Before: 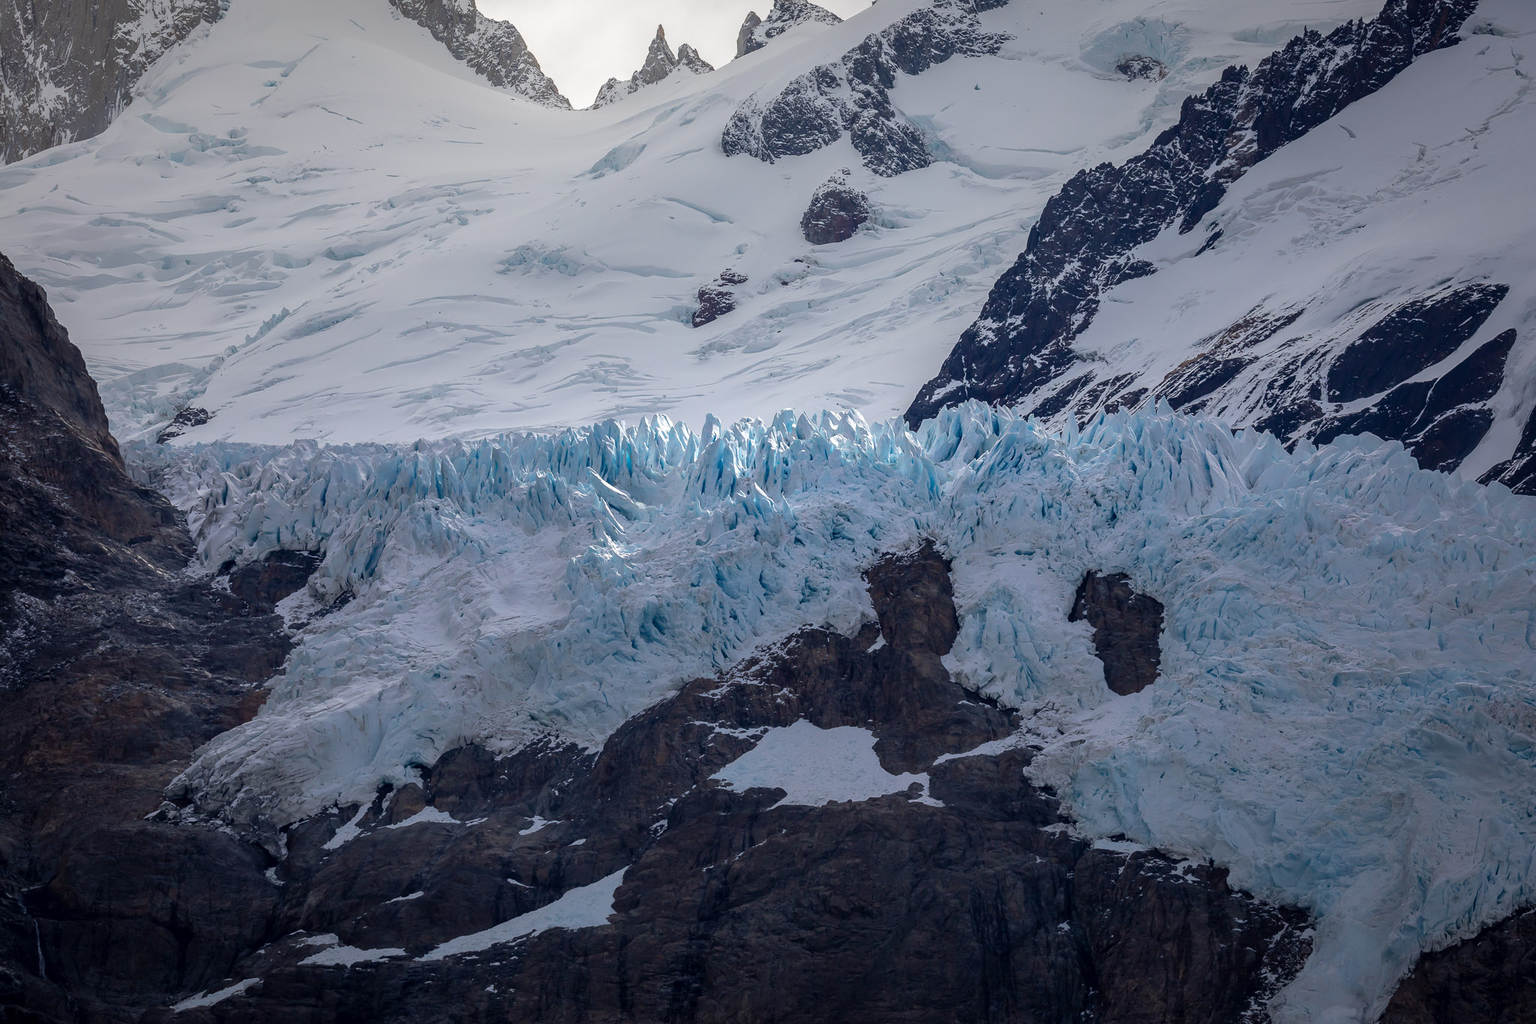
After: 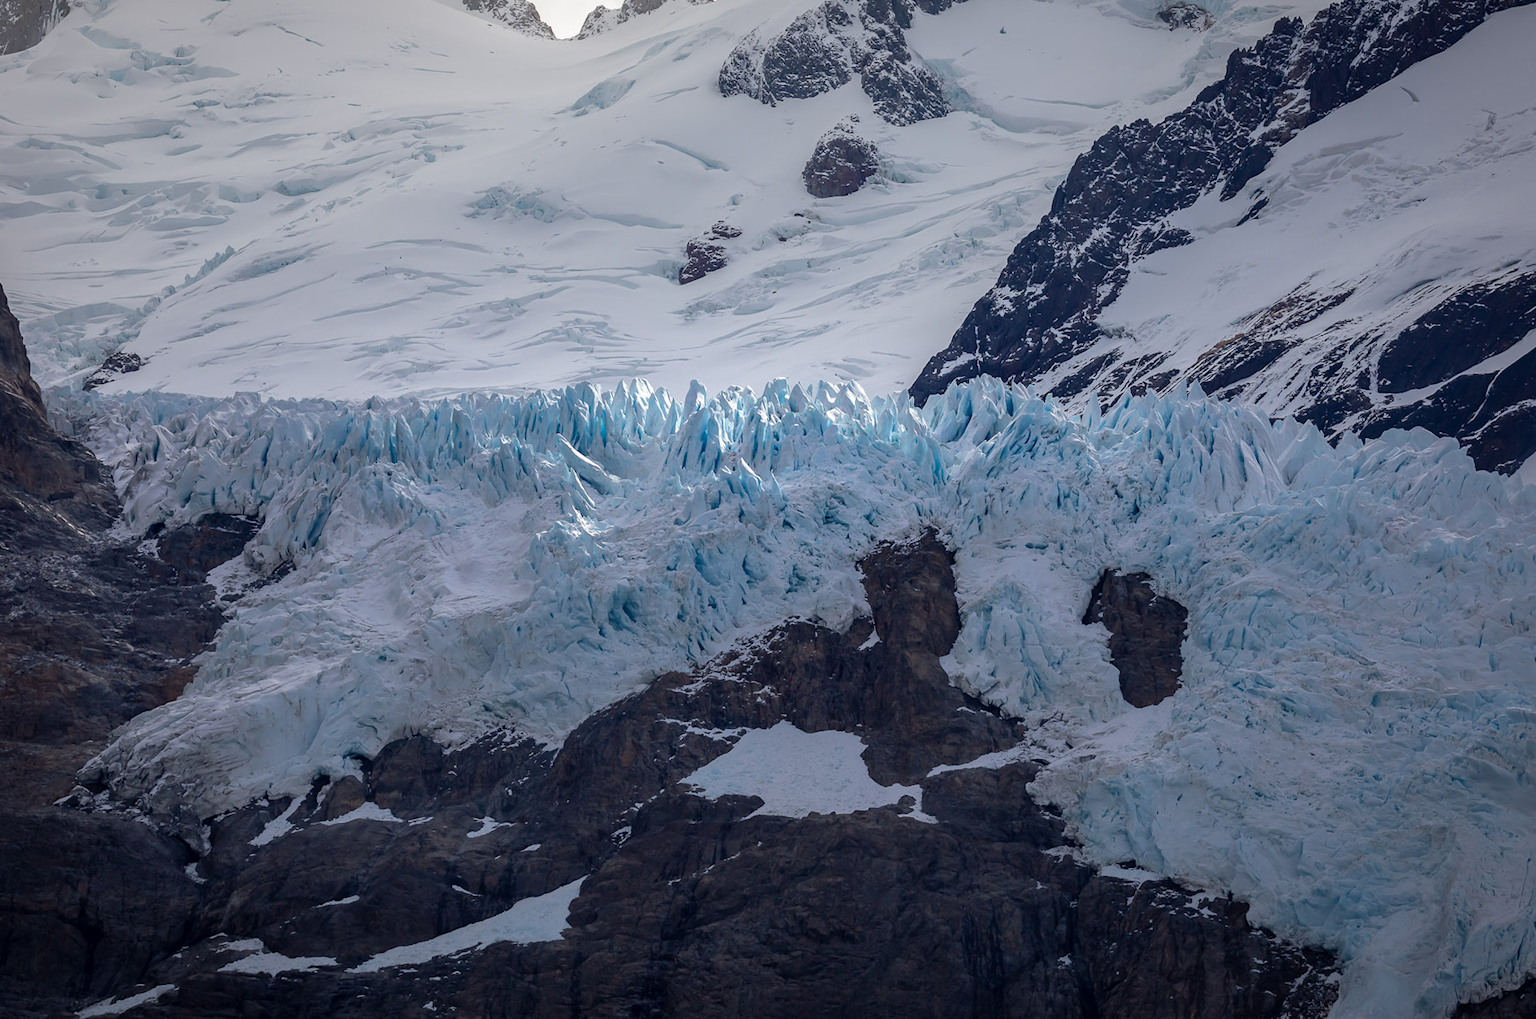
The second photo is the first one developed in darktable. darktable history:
crop and rotate: angle -2.1°, left 3.138%, top 4.26%, right 1.382%, bottom 0.621%
